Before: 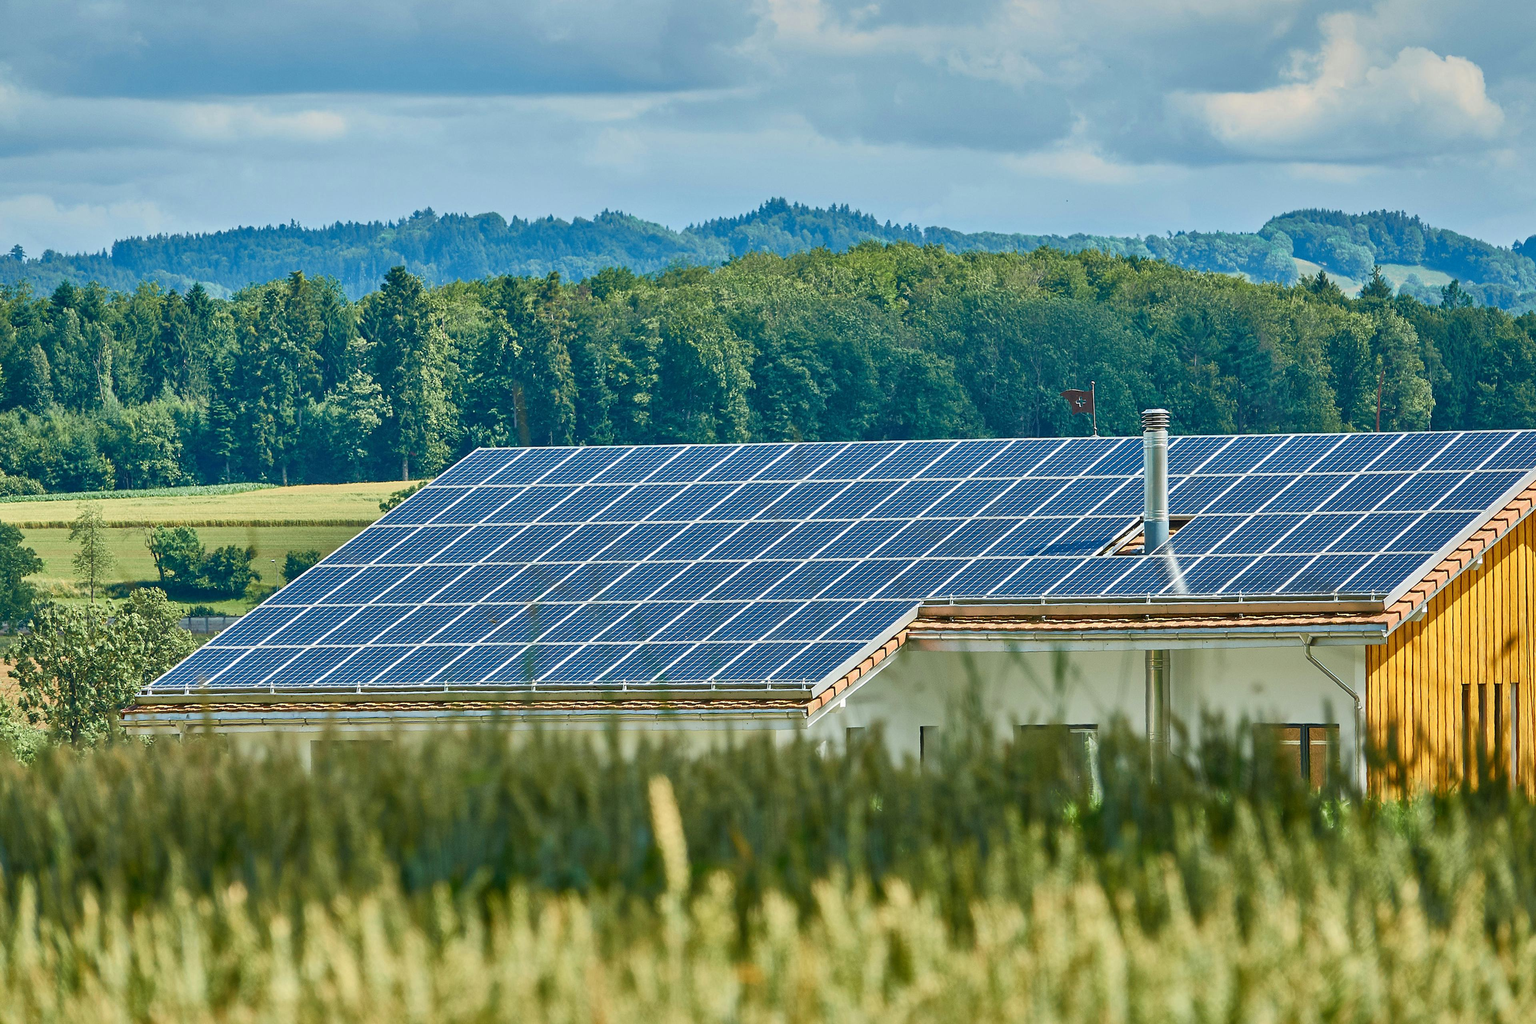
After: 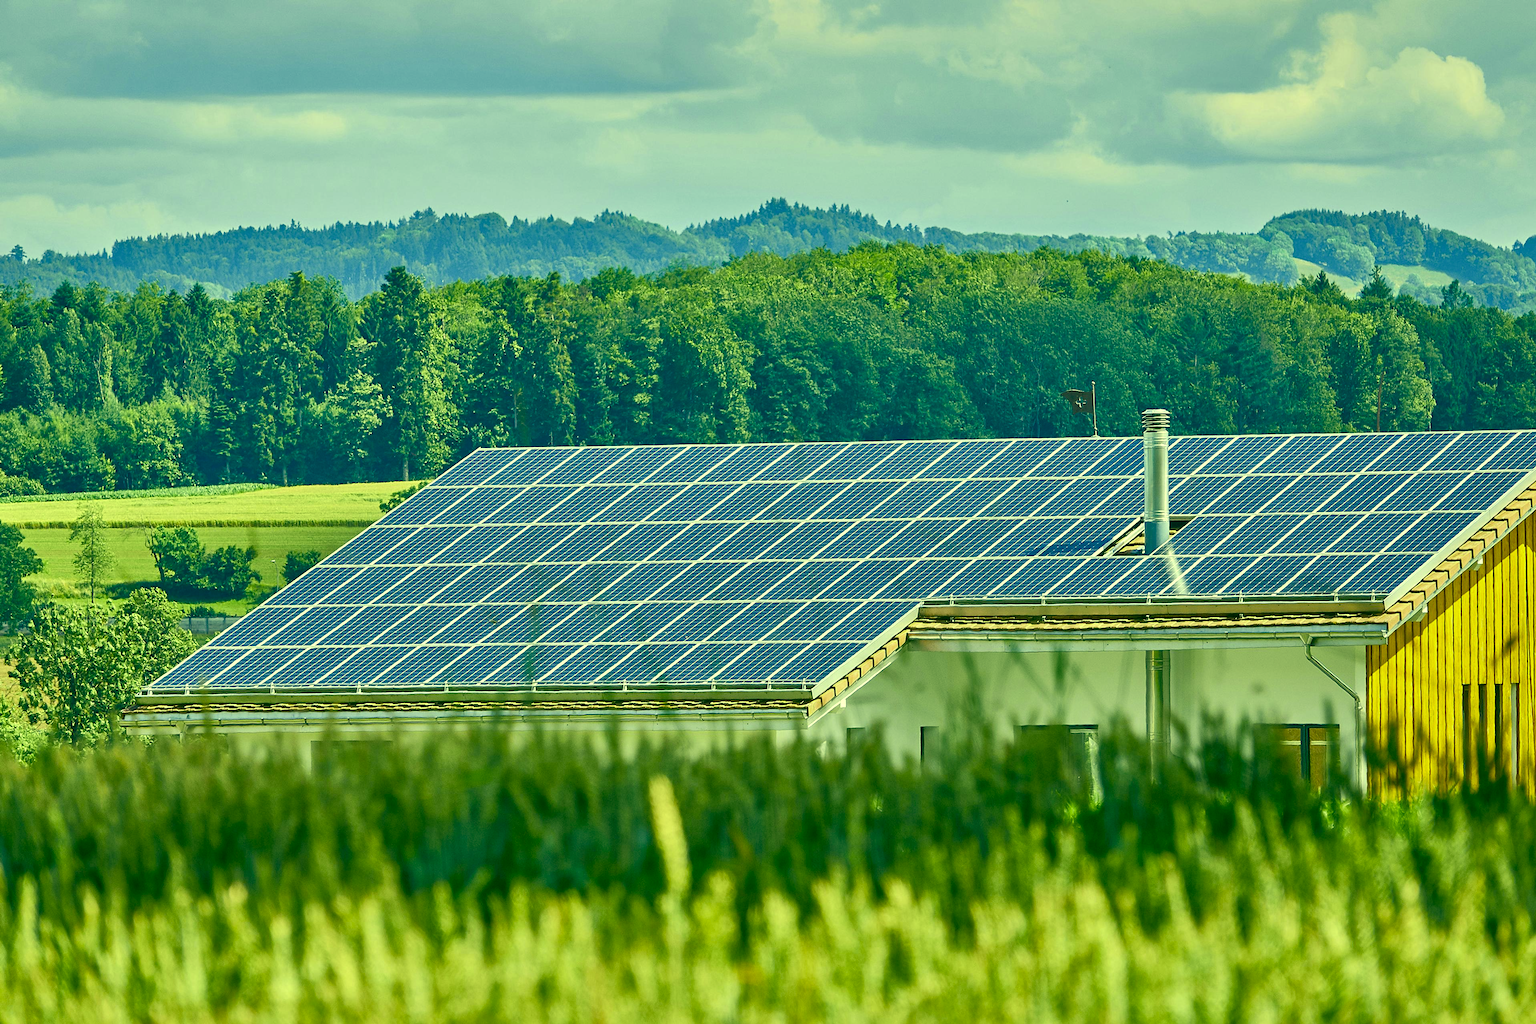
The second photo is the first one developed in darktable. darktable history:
color correction: highlights a* 5.62, highlights b* 33.57, shadows a* -25.86, shadows b* 4.02
color balance: mode lift, gamma, gain (sRGB), lift [0.997, 0.979, 1.021, 1.011], gamma [1, 1.084, 0.916, 0.998], gain [1, 0.87, 1.13, 1.101], contrast 4.55%, contrast fulcrum 38.24%, output saturation 104.09%
